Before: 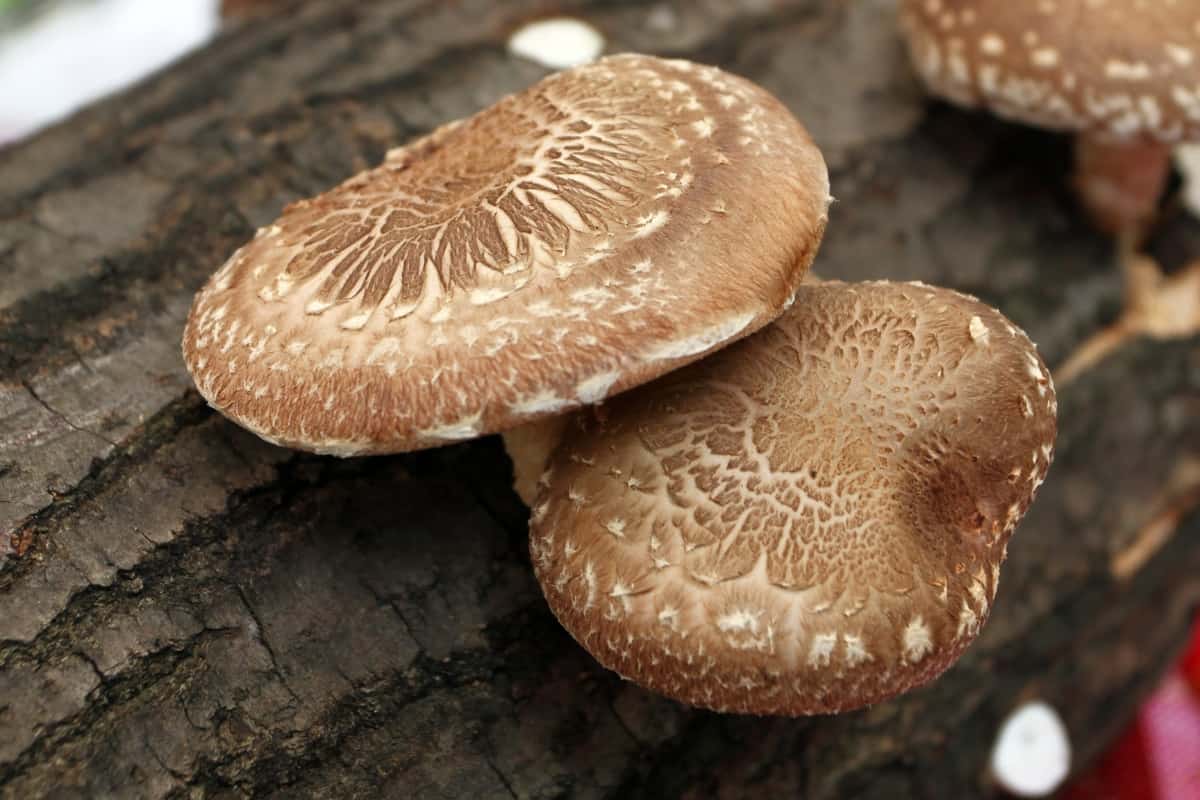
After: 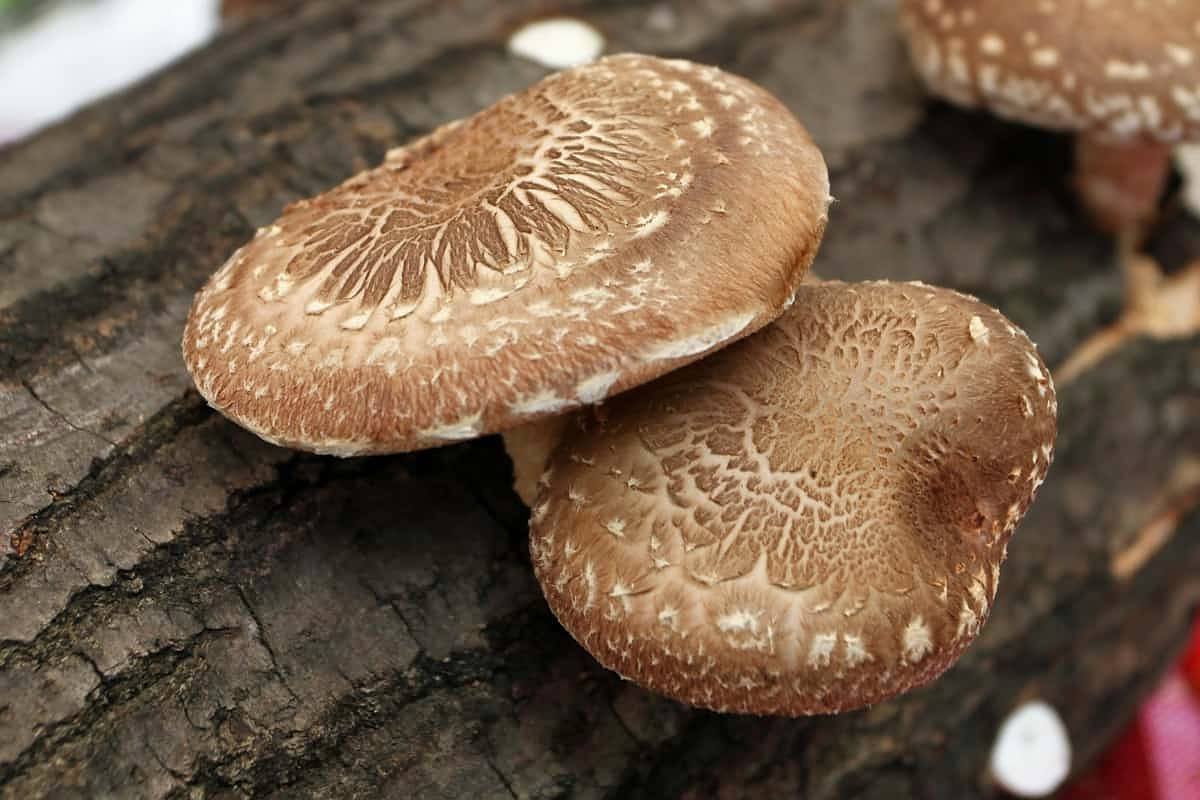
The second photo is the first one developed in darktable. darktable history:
sharpen: radius 1
shadows and highlights: shadows 43.71, white point adjustment -1.46, soften with gaussian
